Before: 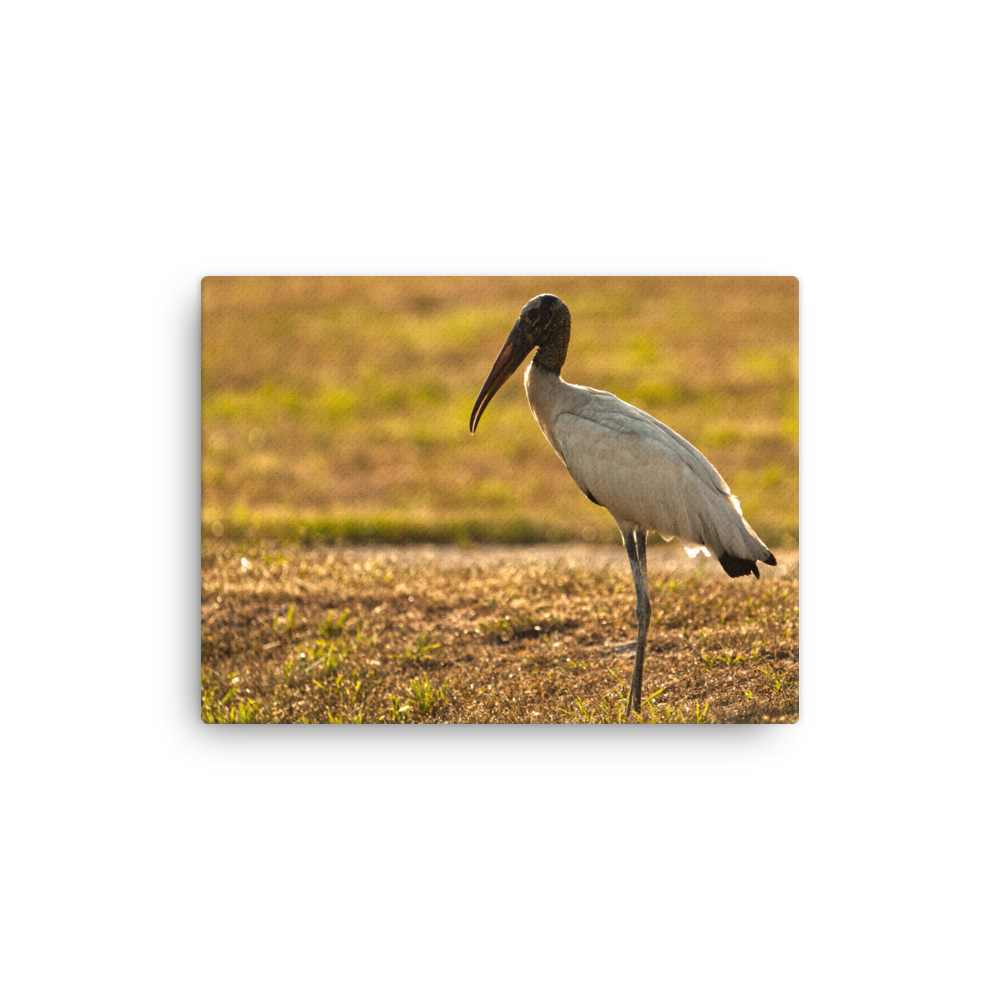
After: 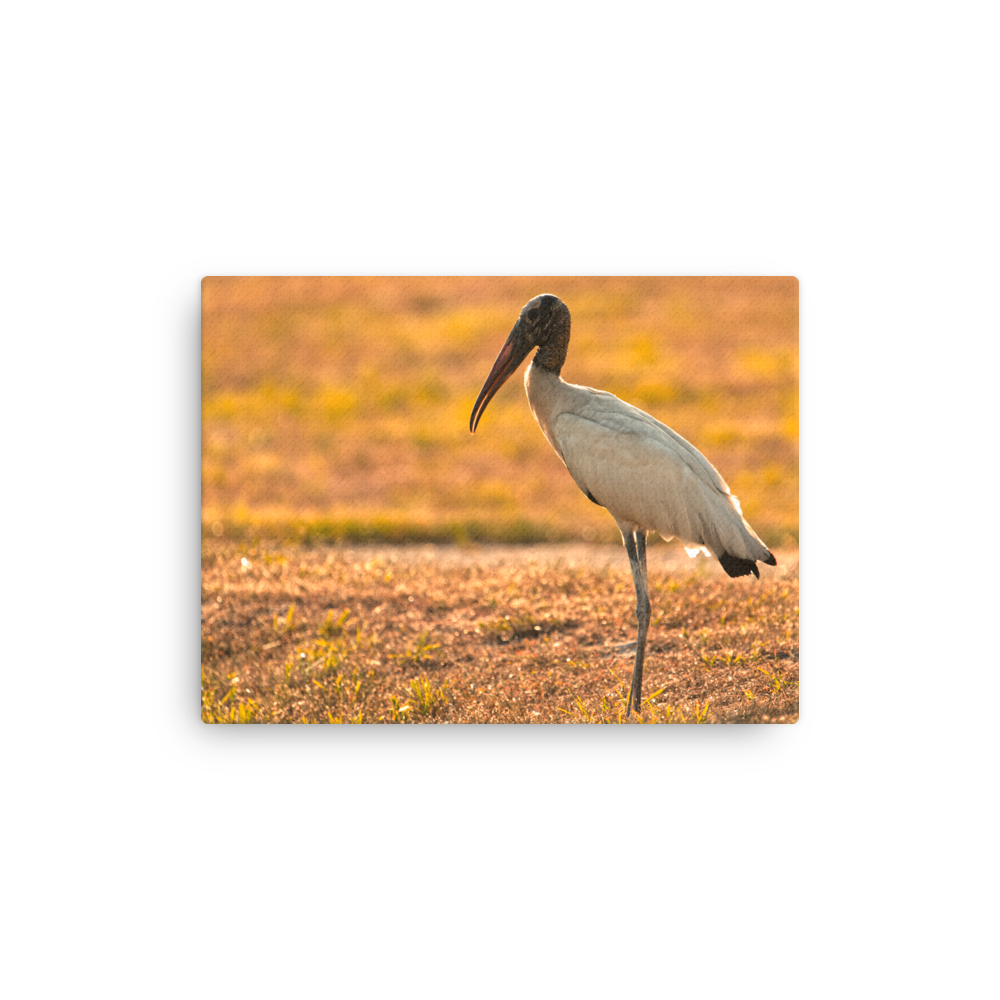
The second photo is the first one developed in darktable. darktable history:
contrast brightness saturation: brightness 0.15
color zones: curves: ch1 [(0.239, 0.552) (0.75, 0.5)]; ch2 [(0.25, 0.462) (0.749, 0.457)], mix 25.94%
